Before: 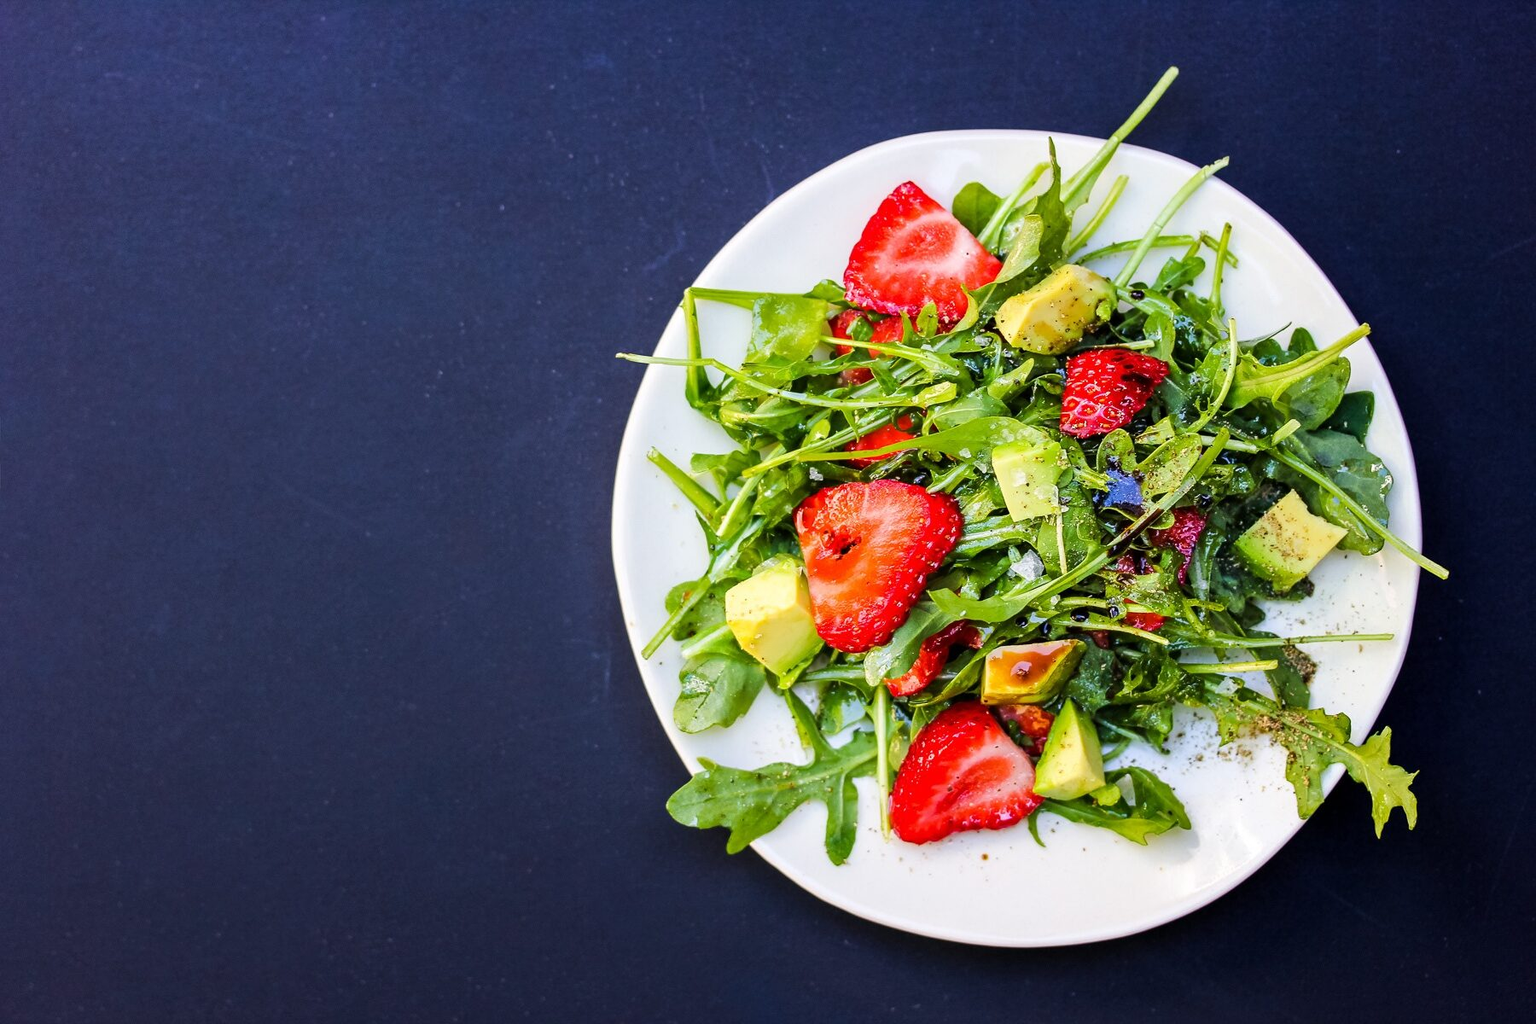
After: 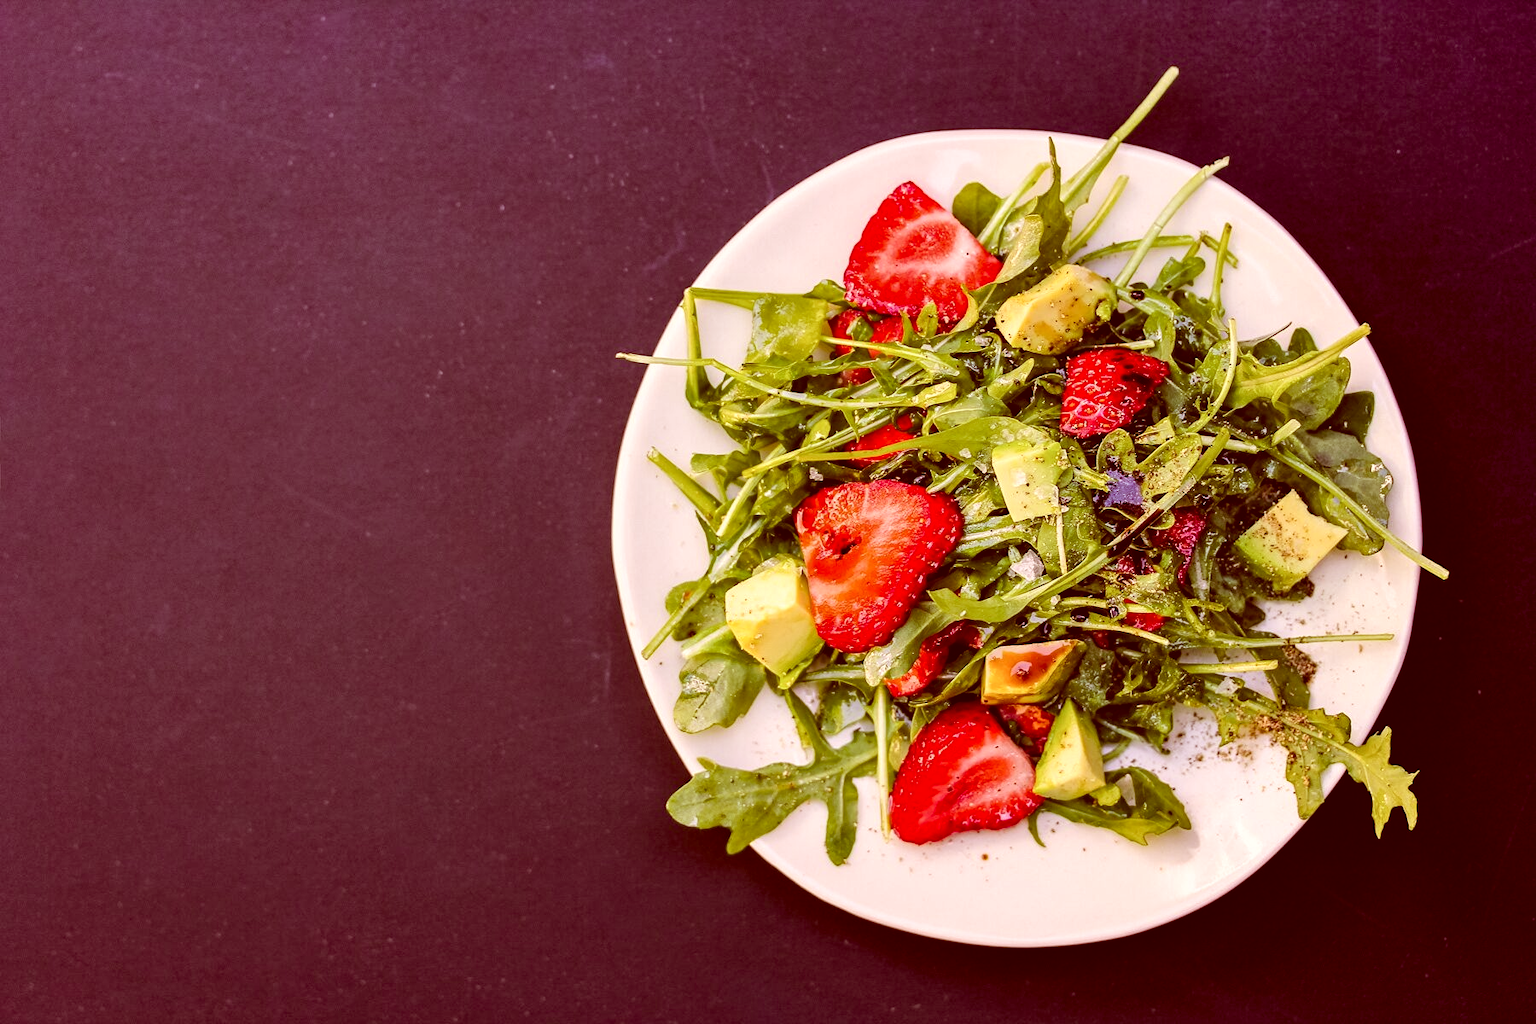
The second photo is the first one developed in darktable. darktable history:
local contrast: highlights 100%, shadows 100%, detail 120%, midtone range 0.2
shadows and highlights: radius 108.52, shadows 44.07, highlights -67.8, low approximation 0.01, soften with gaussian
color correction: highlights a* 9.03, highlights b* 8.71, shadows a* 40, shadows b* 40, saturation 0.8
